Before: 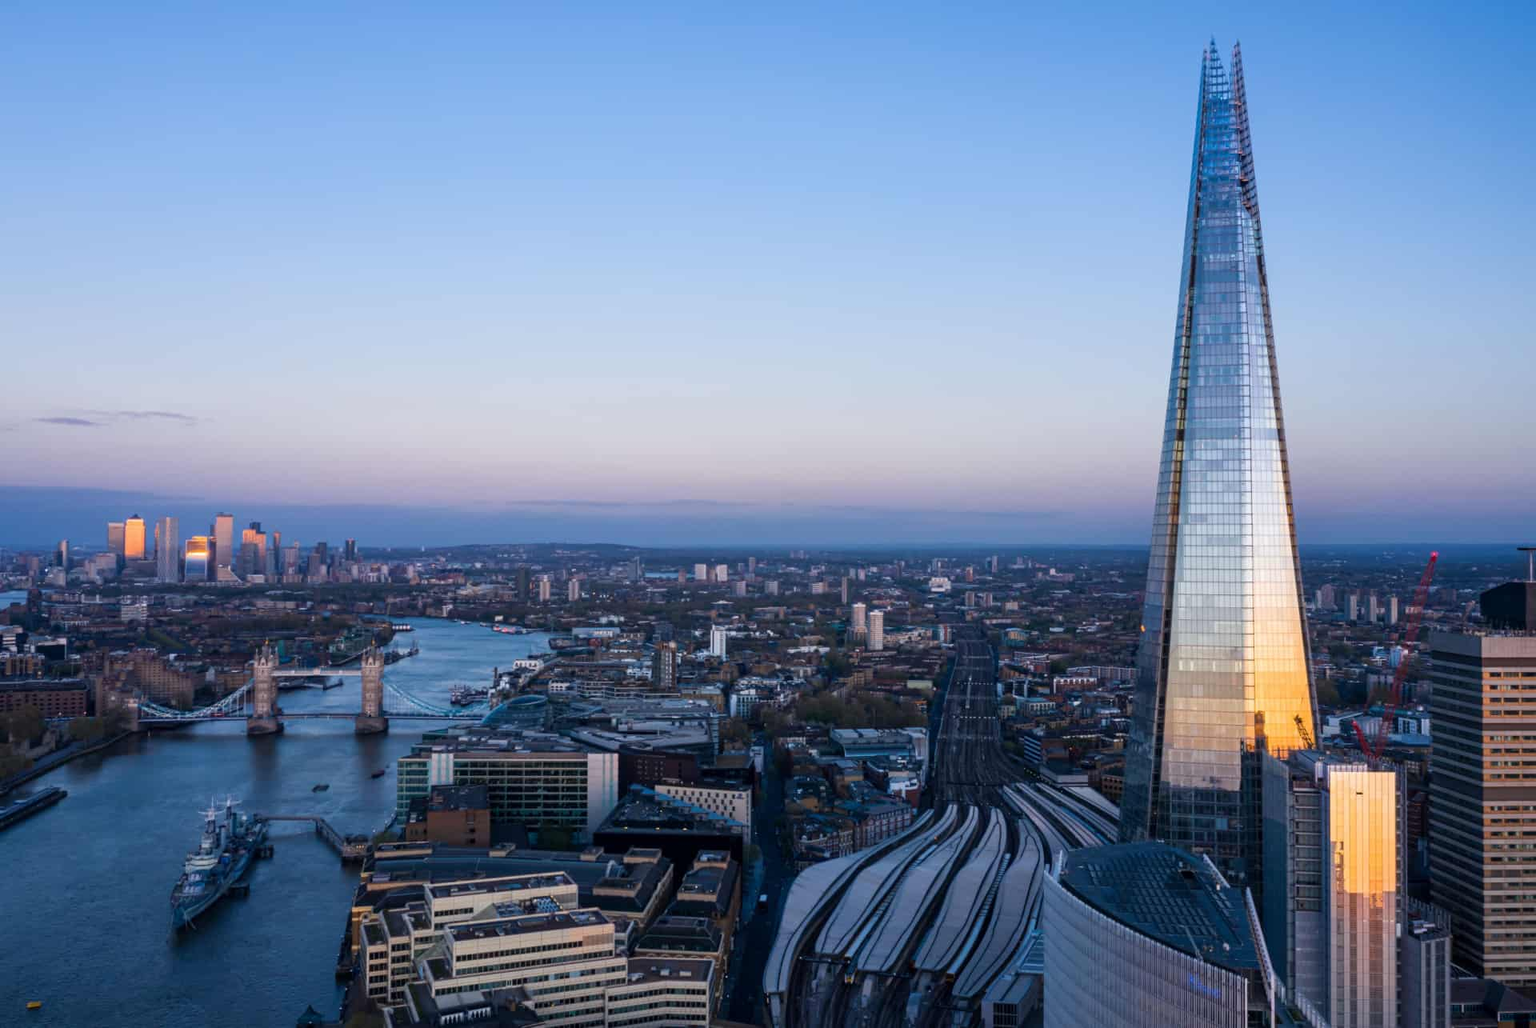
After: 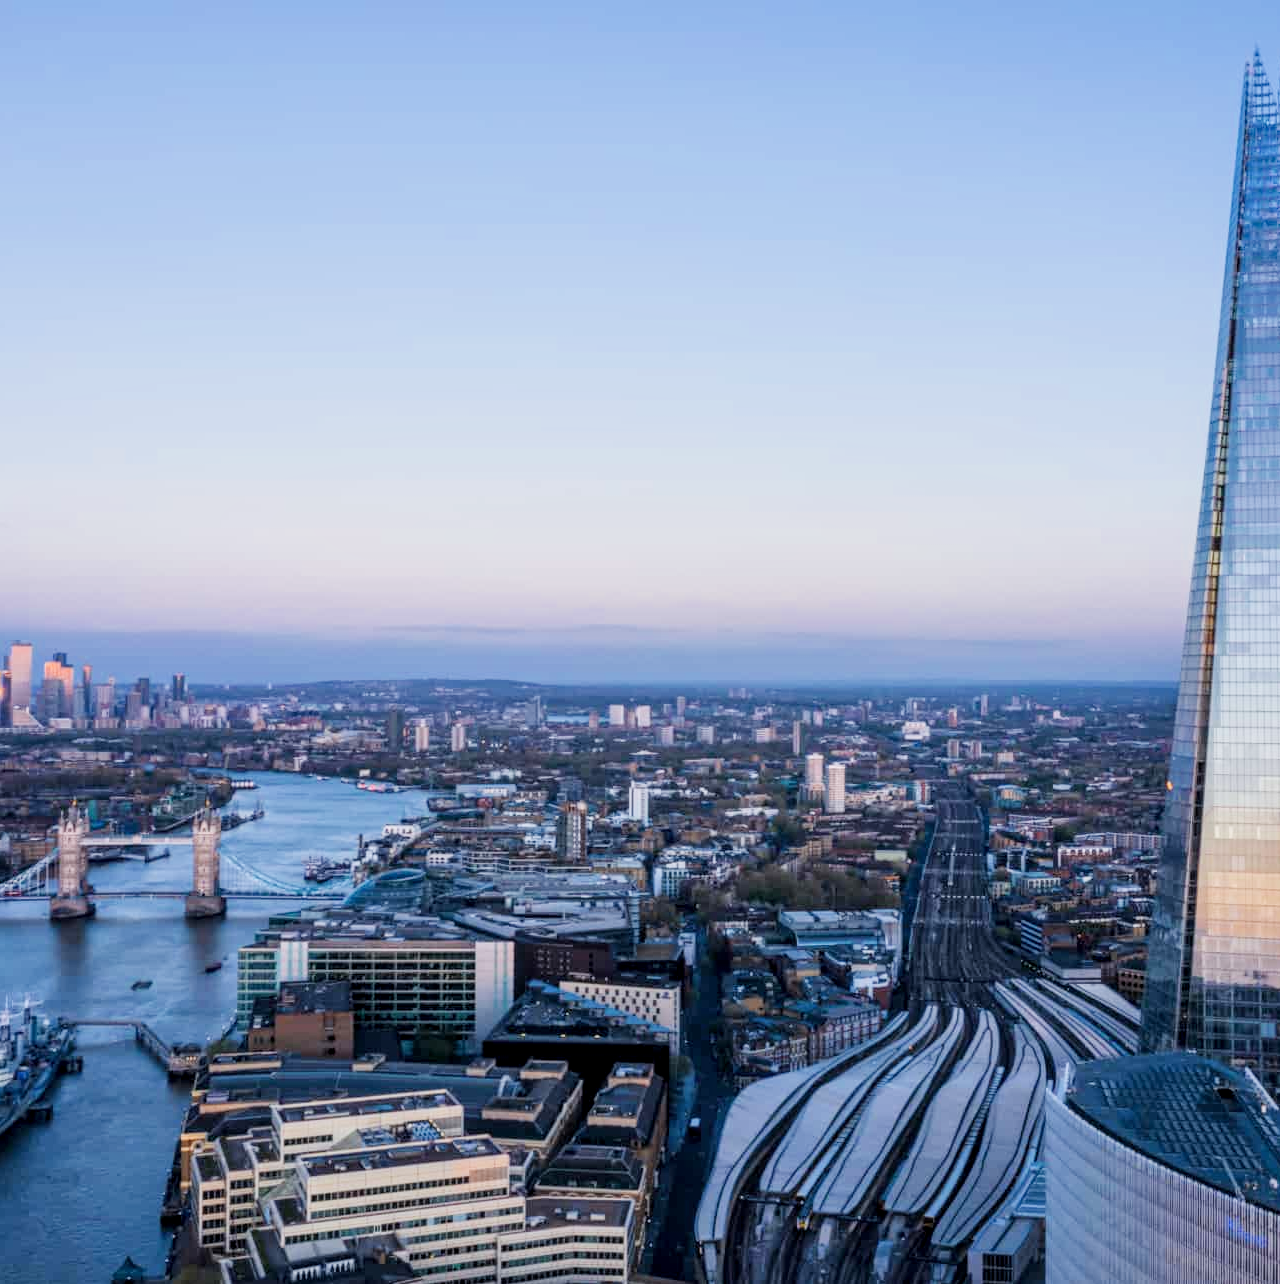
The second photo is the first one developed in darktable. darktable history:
exposure: black level correction 0, exposure 1.173 EV, compensate exposure bias true, compensate highlight preservation false
crop and rotate: left 13.537%, right 19.796%
local contrast: on, module defaults
filmic rgb: black relative exposure -16 EV, white relative exposure 6.92 EV, hardness 4.7
